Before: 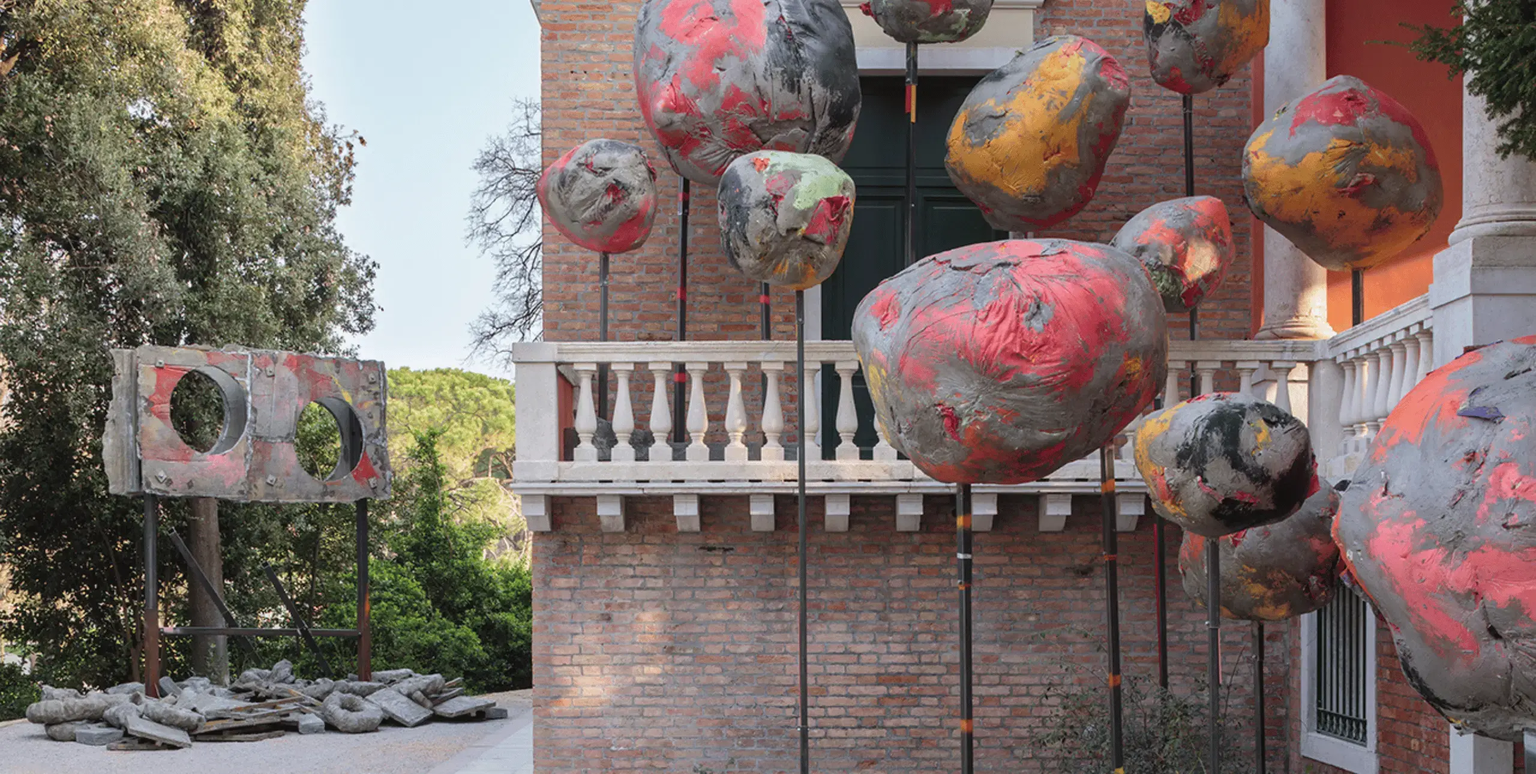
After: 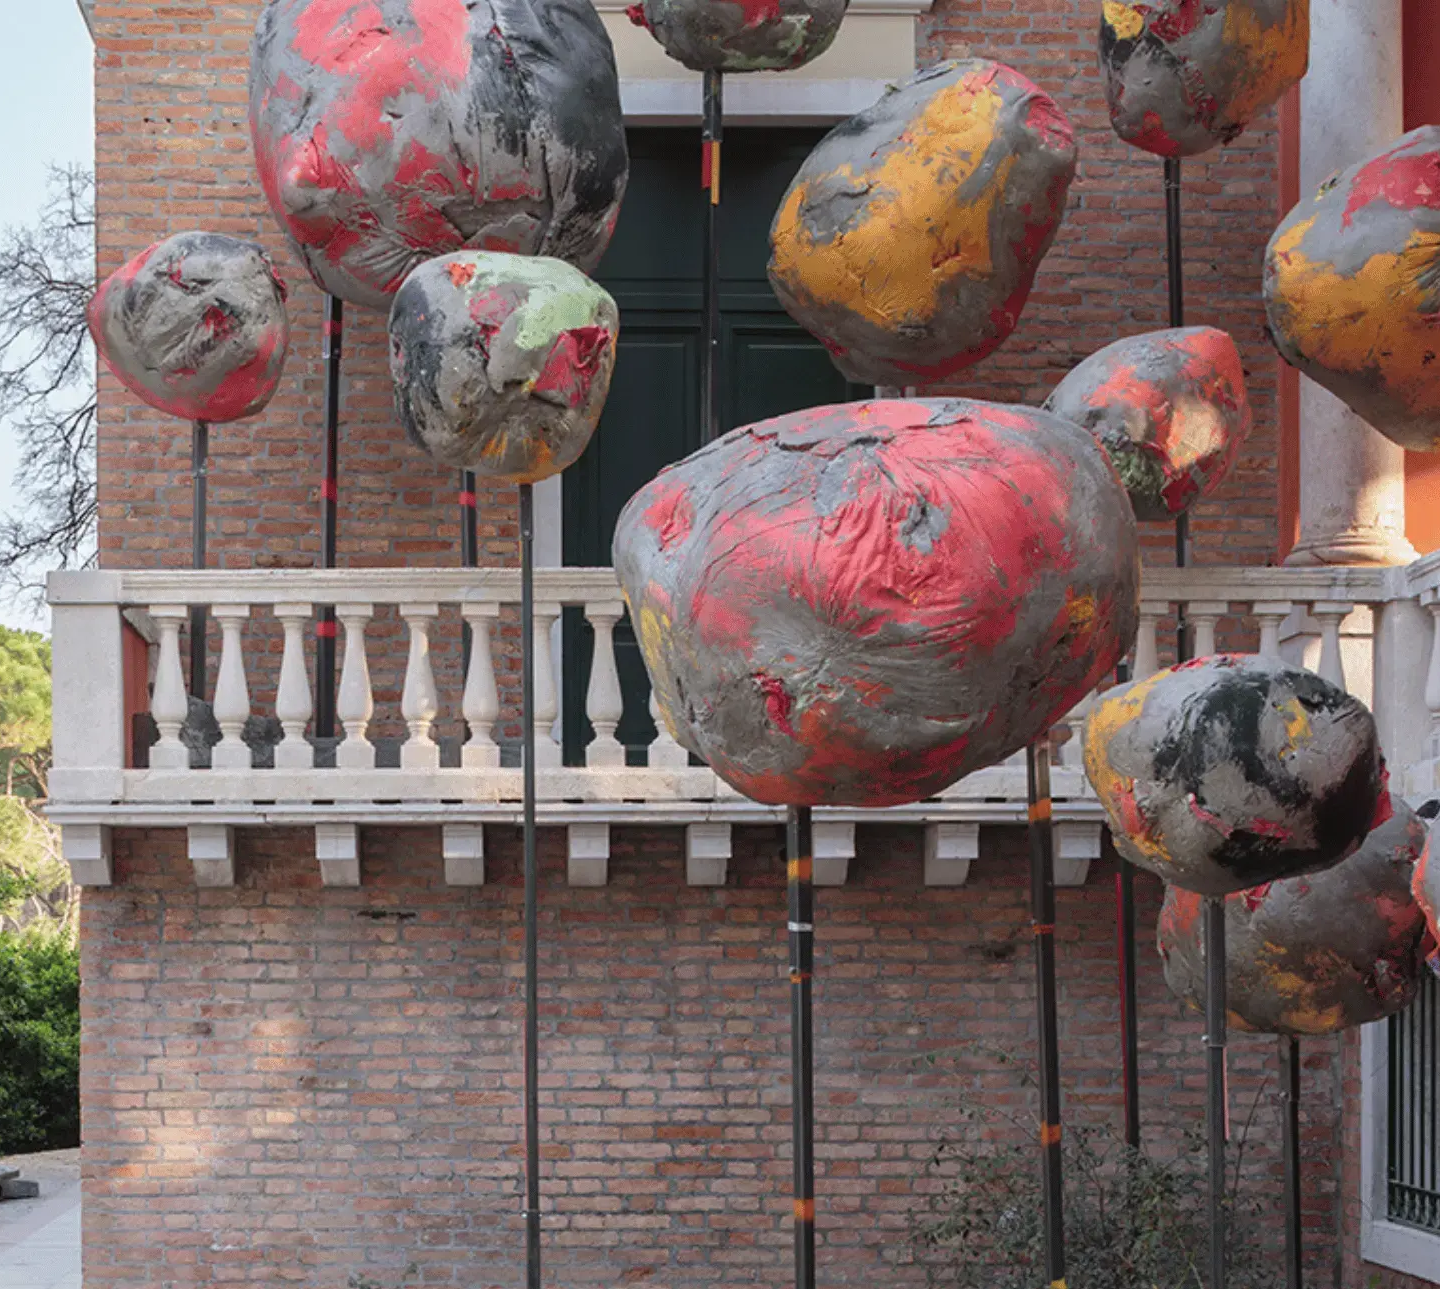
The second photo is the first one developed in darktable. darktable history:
crop: left 31.532%, top 0.002%, right 11.74%
